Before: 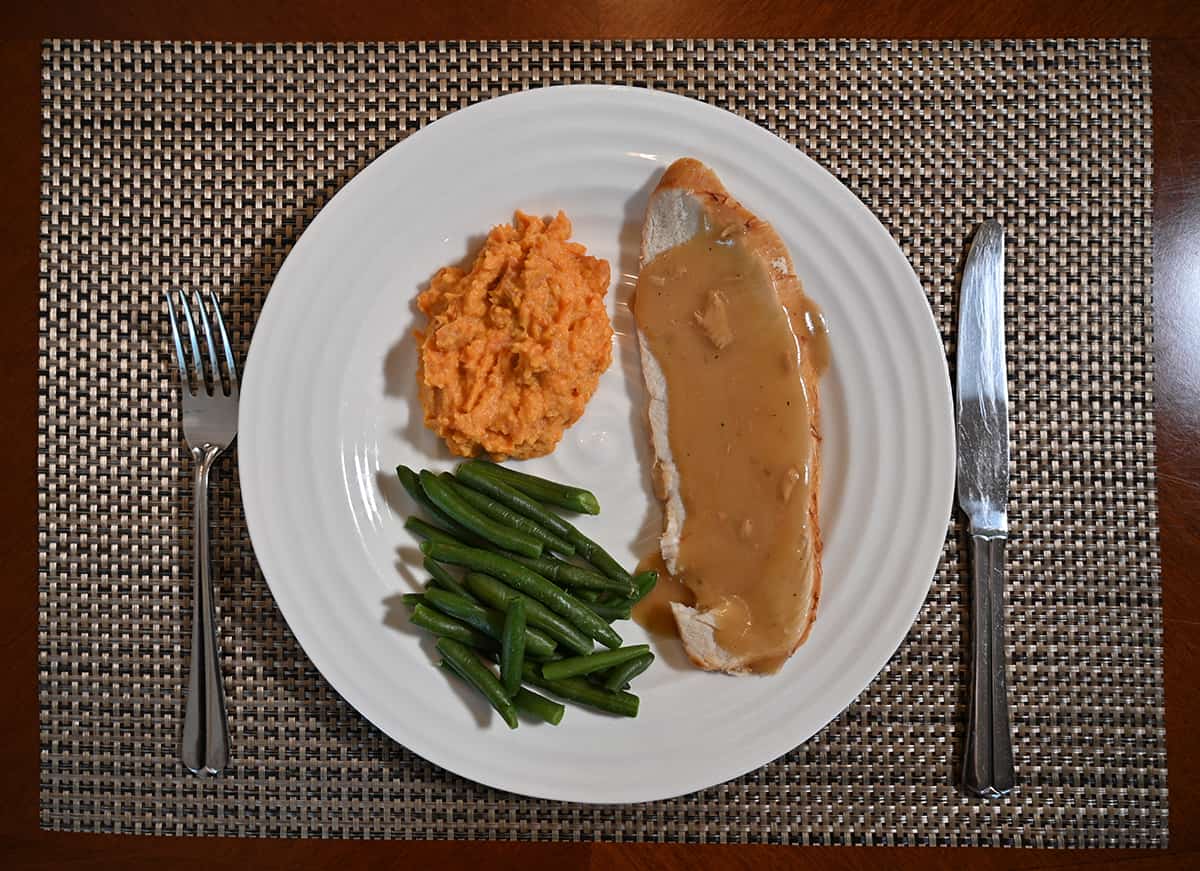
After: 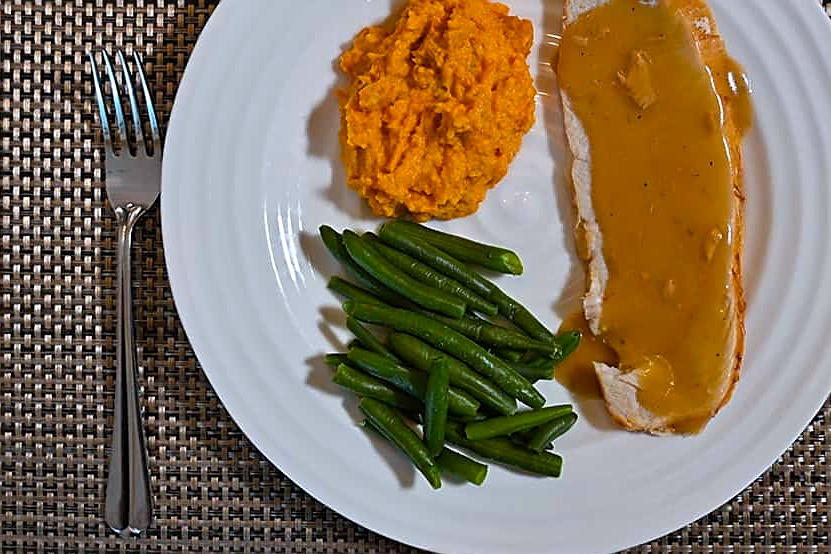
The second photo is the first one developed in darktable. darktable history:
color balance rgb: linear chroma grading › global chroma 15%, perceptual saturation grading › global saturation 30%
white balance: red 0.967, blue 1.049
crop: left 6.488%, top 27.668%, right 24.183%, bottom 8.656%
sharpen: on, module defaults
